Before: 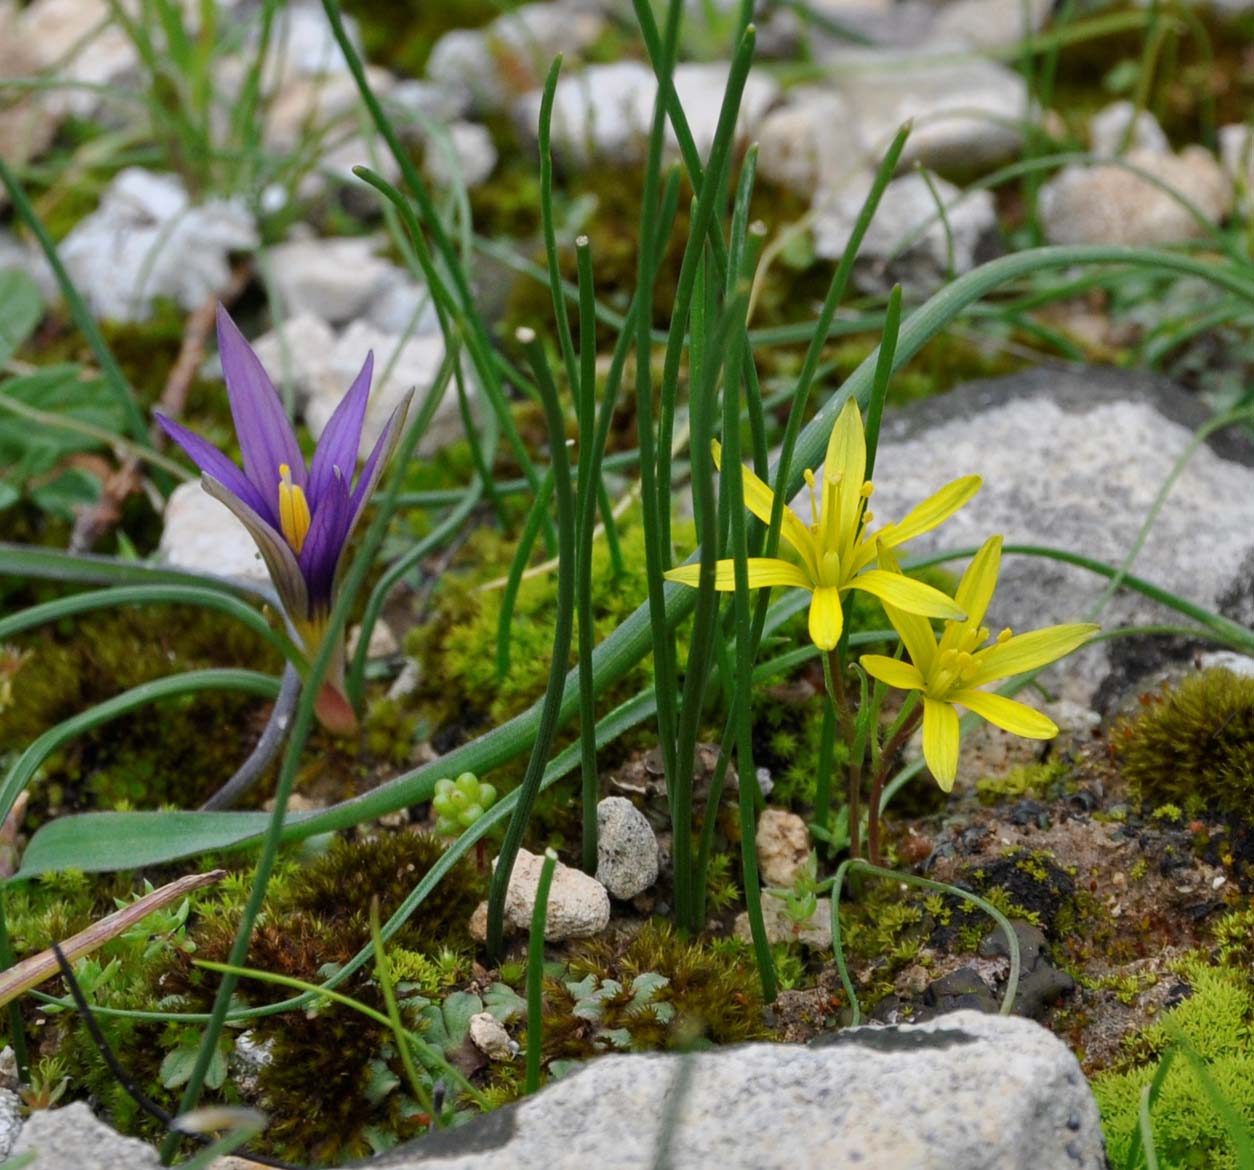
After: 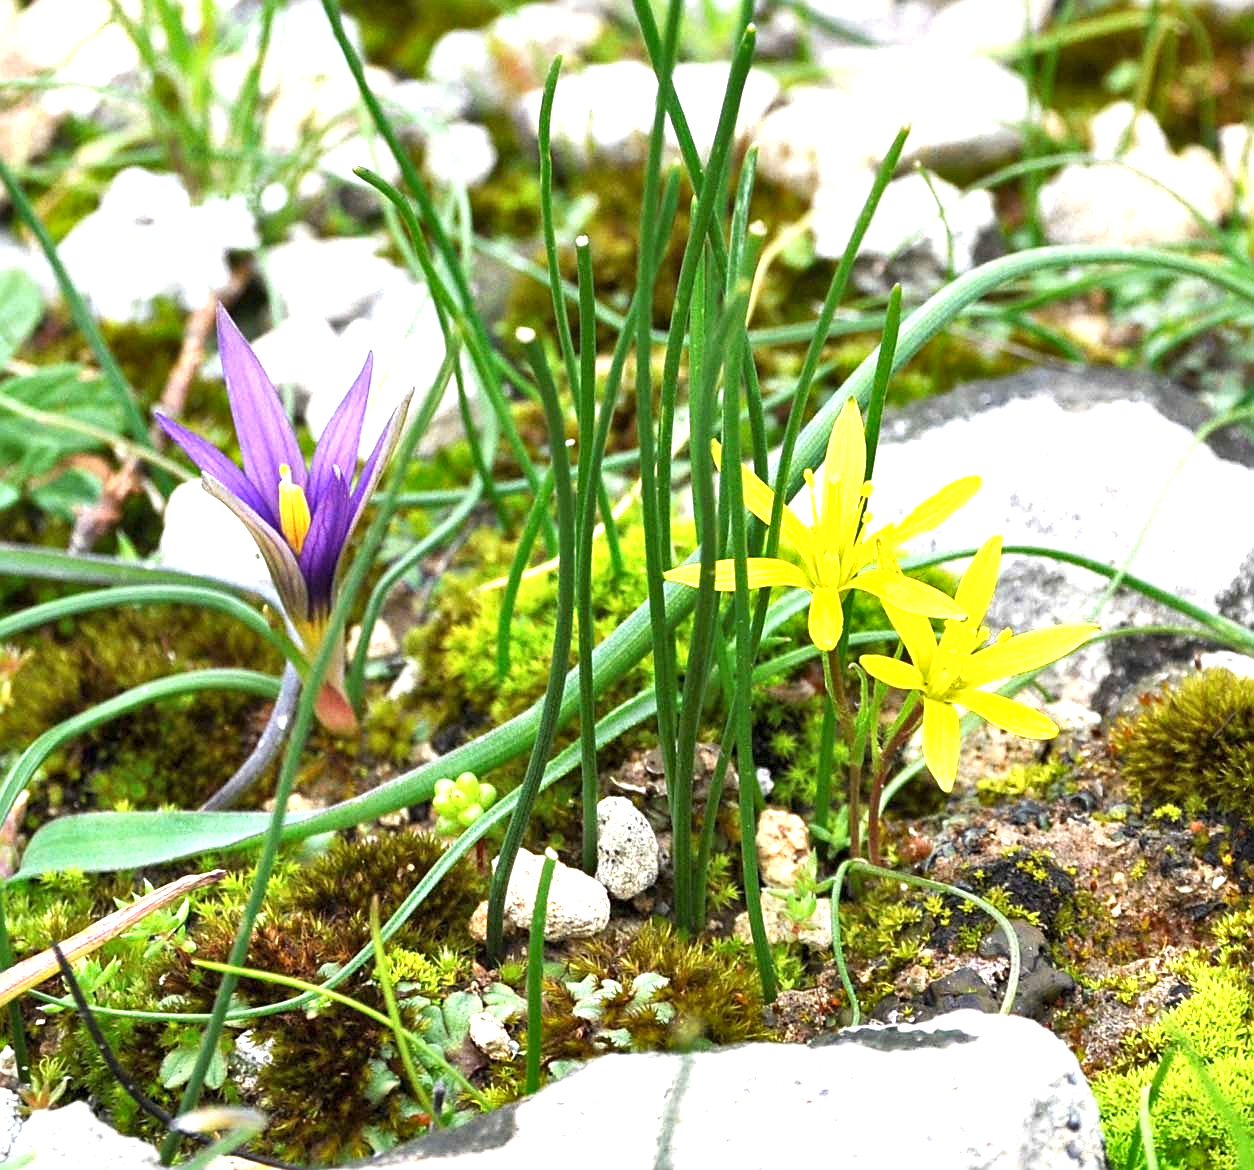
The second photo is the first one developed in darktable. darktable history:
local contrast: mode bilateral grid, contrast 21, coarseness 51, detail 119%, midtone range 0.2
shadows and highlights: shadows 37.79, highlights -26.88, soften with gaussian
sharpen: on, module defaults
exposure: black level correction 0, exposure 1.742 EV, compensate highlight preservation false
